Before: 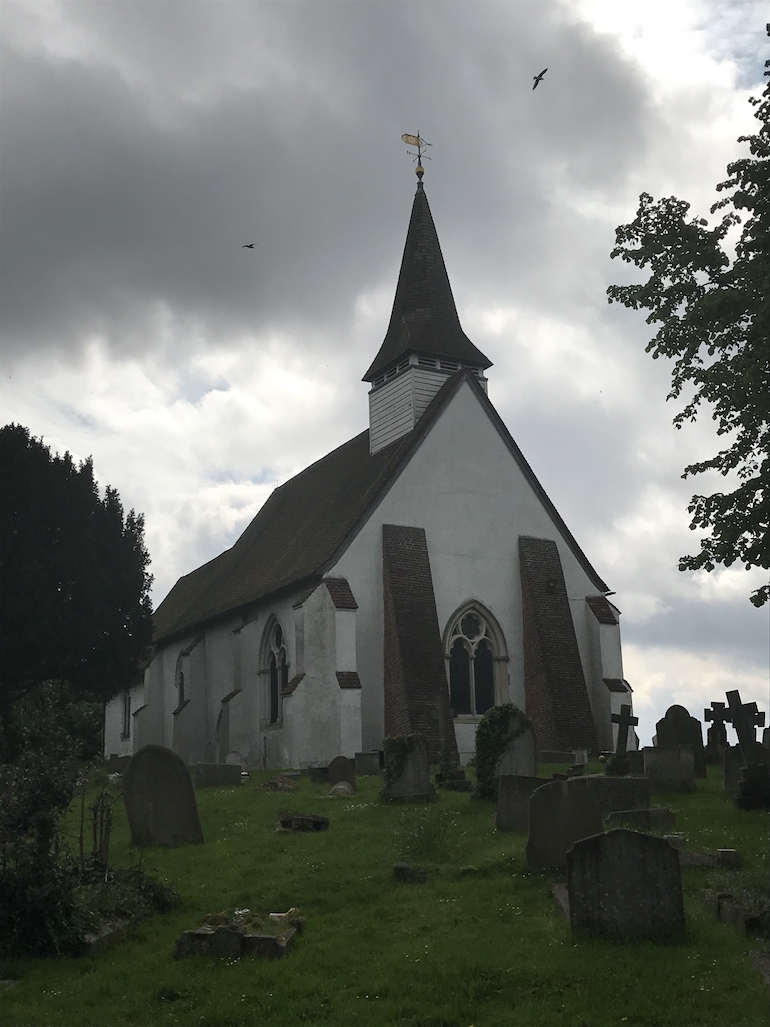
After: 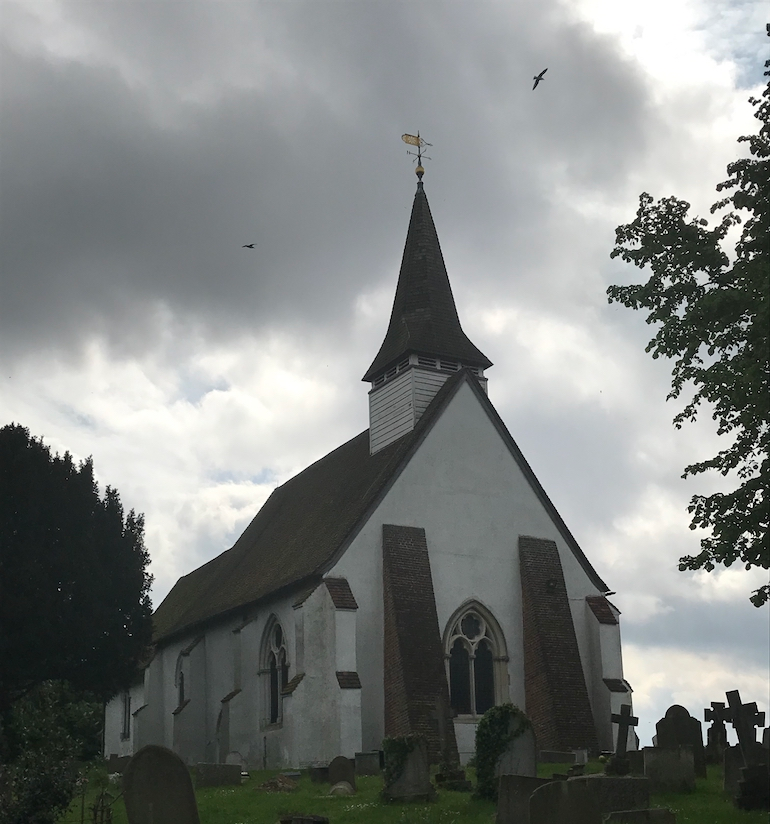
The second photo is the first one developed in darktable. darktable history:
crop: bottom 19.691%
